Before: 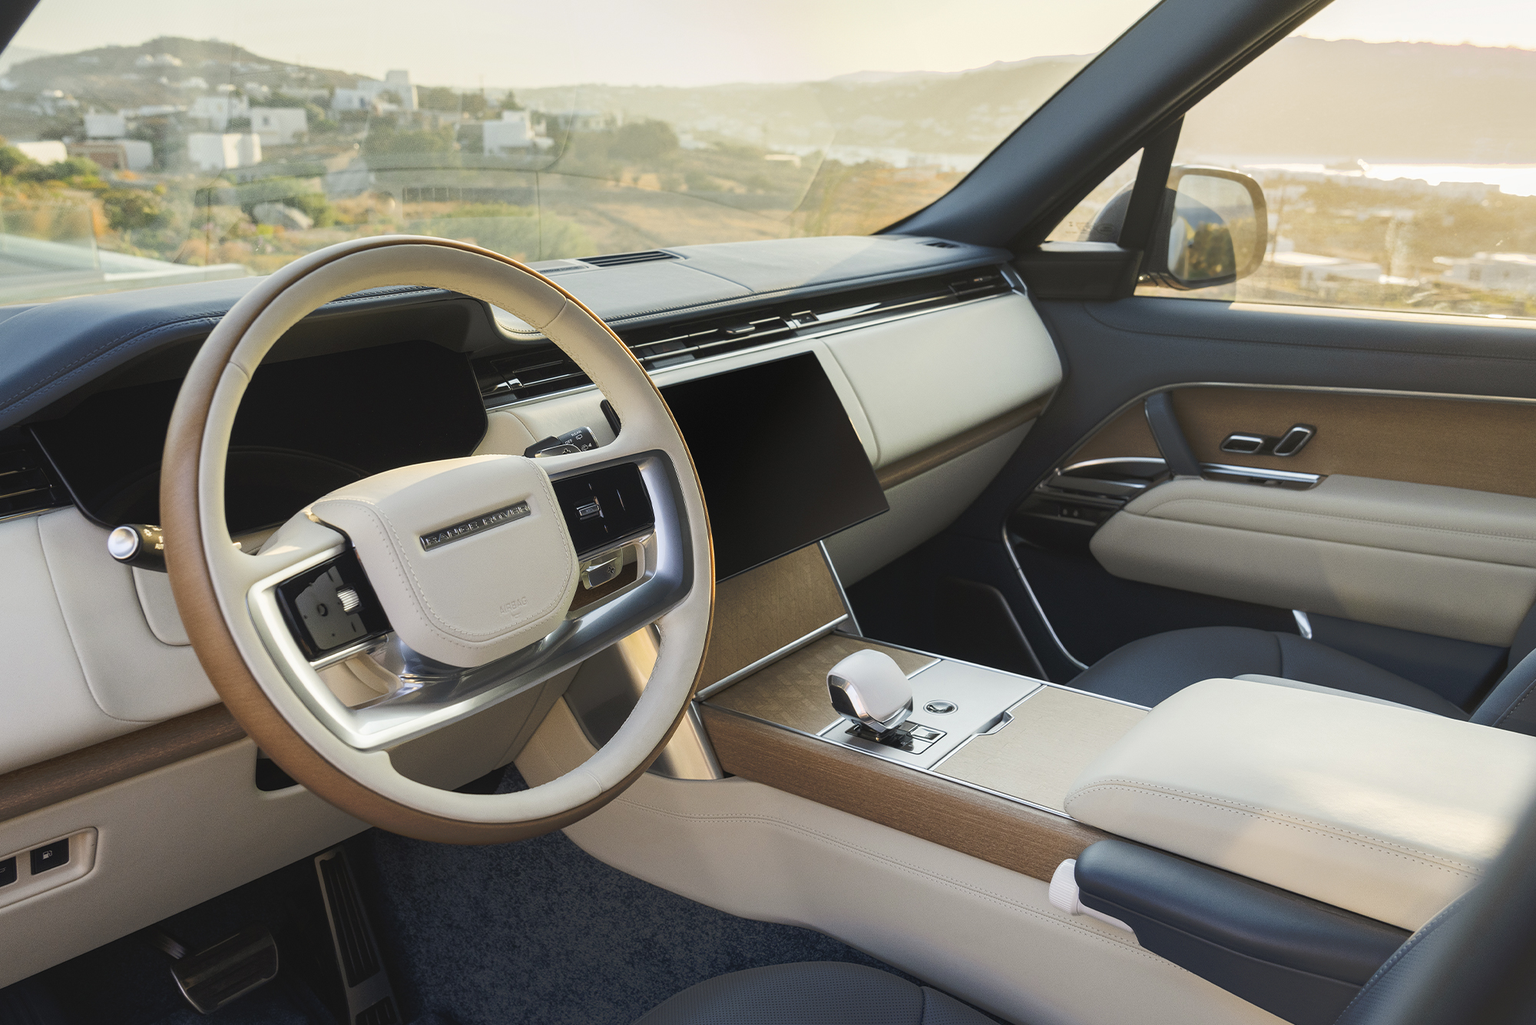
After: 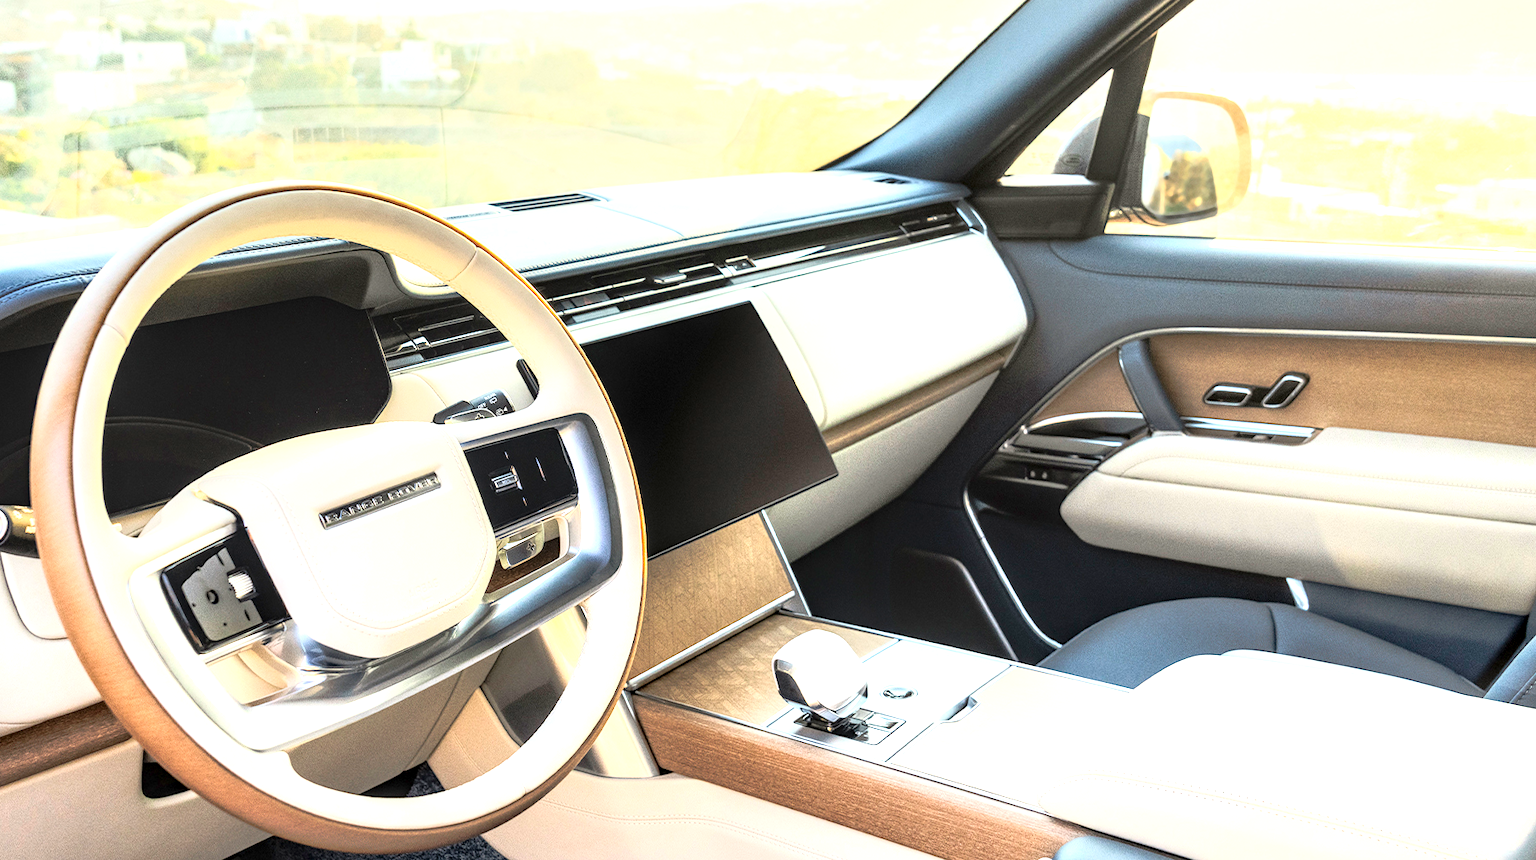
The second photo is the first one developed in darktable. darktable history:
base curve: curves: ch0 [(0, 0) (0.028, 0.03) (0.121, 0.232) (0.46, 0.748) (0.859, 0.968) (1, 1)]
rotate and perspective: rotation -1°, crop left 0.011, crop right 0.989, crop top 0.025, crop bottom 0.975
crop: left 8.155%, top 6.611%, bottom 15.385%
local contrast: highlights 60%, shadows 60%, detail 160%
exposure: exposure 1.2 EV, compensate highlight preservation false
